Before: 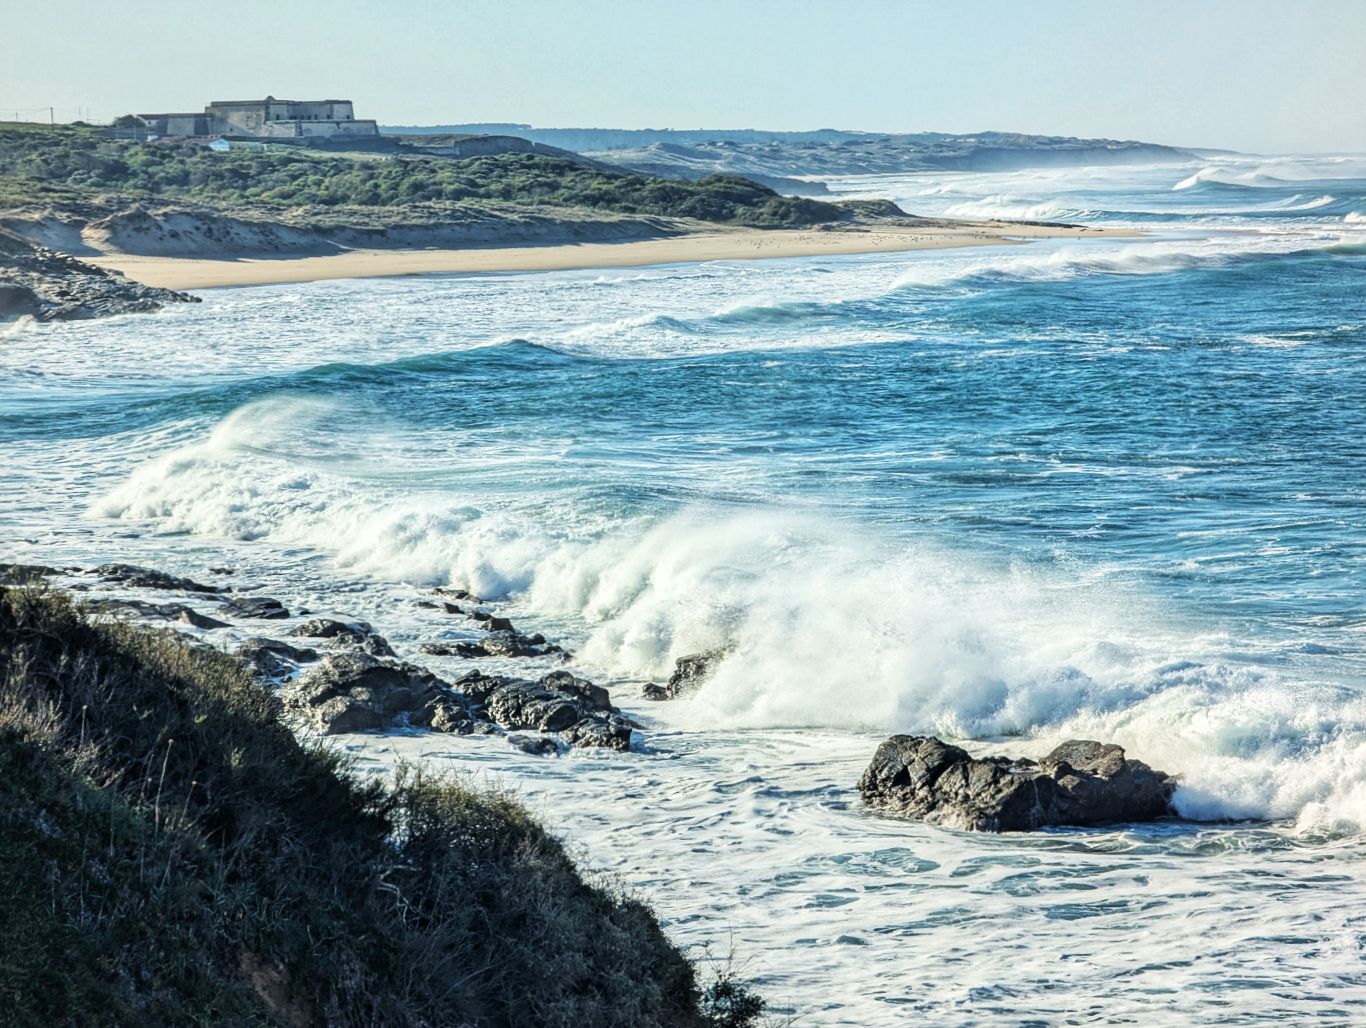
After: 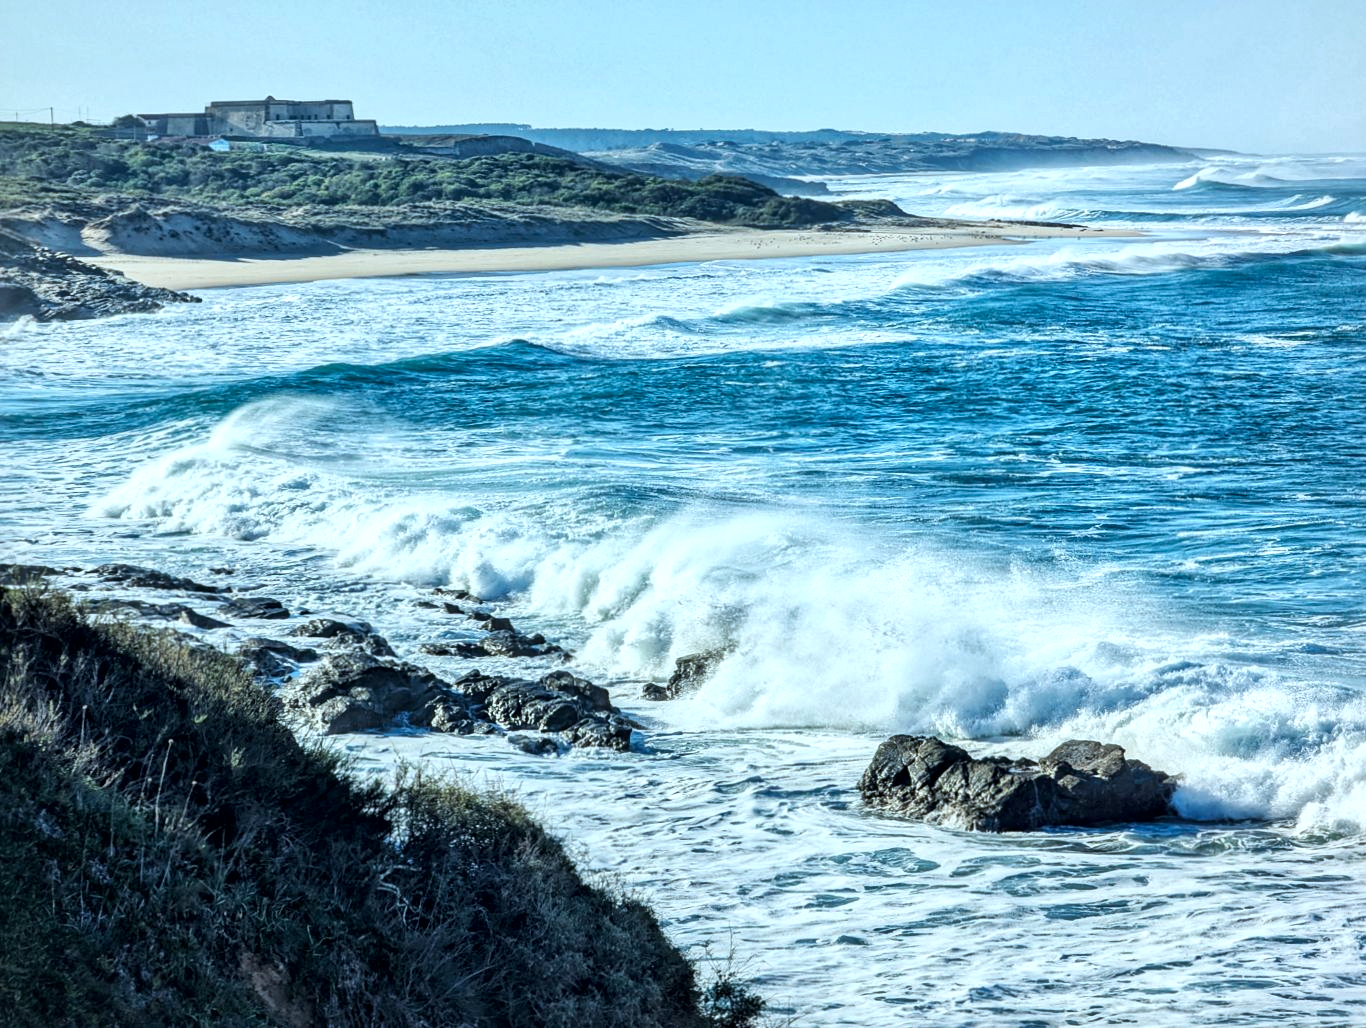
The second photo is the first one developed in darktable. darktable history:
local contrast: mode bilateral grid, contrast 25, coarseness 60, detail 151%, midtone range 0.2
color calibration: illuminant Planckian (black body), x 0.375, y 0.373, temperature 4117 K
